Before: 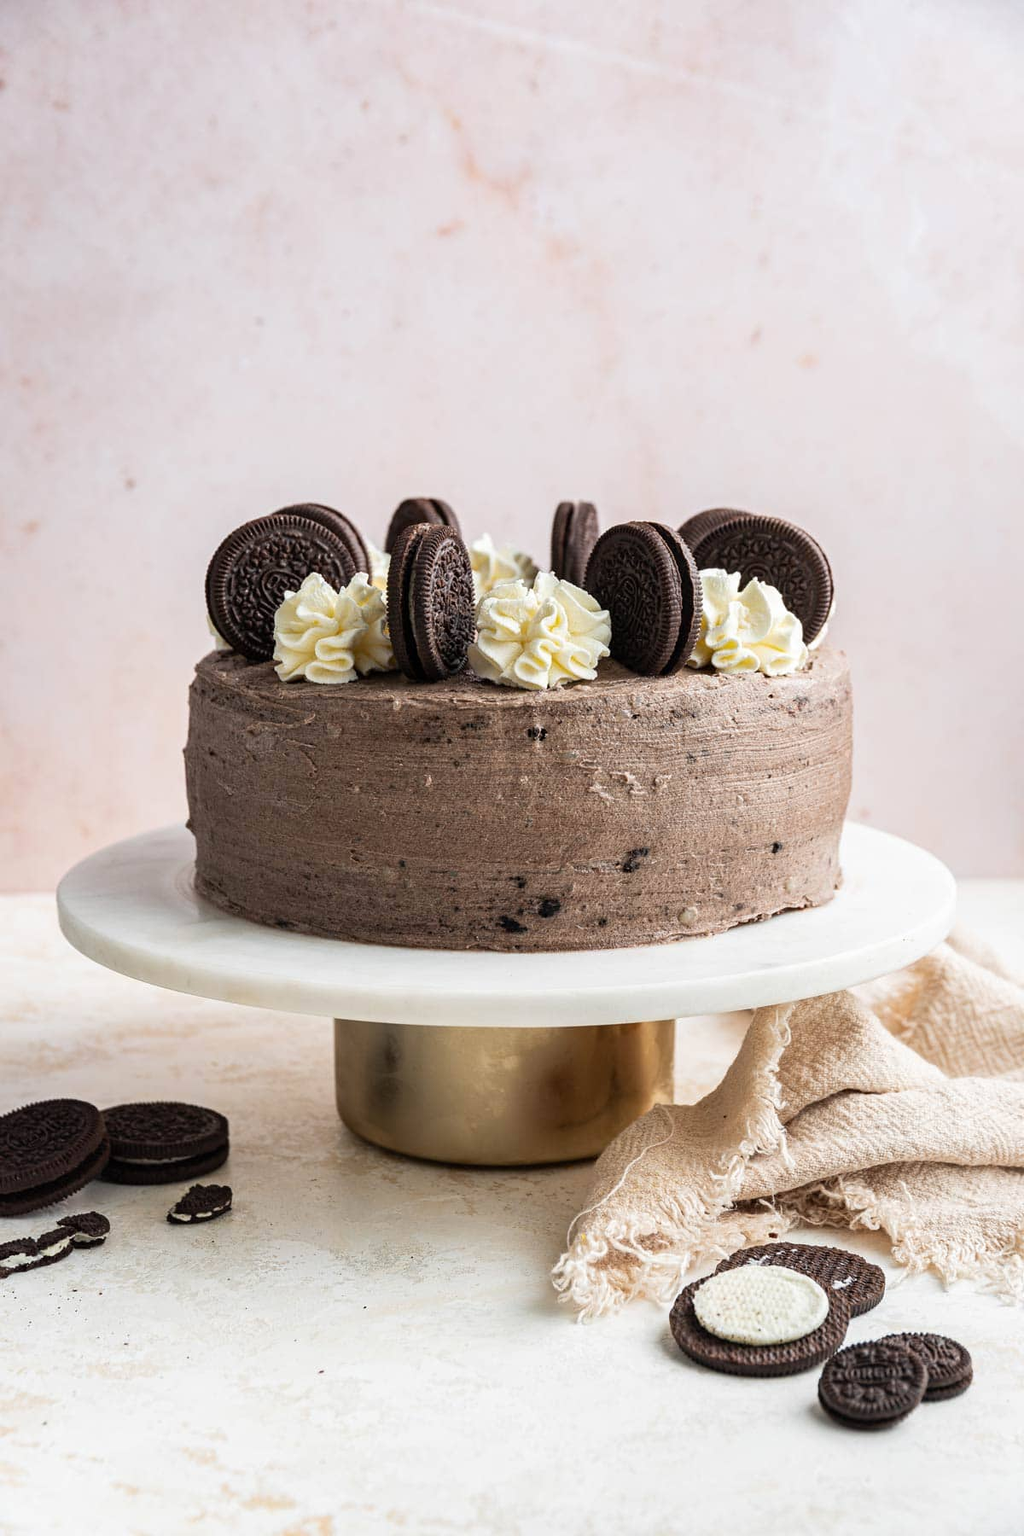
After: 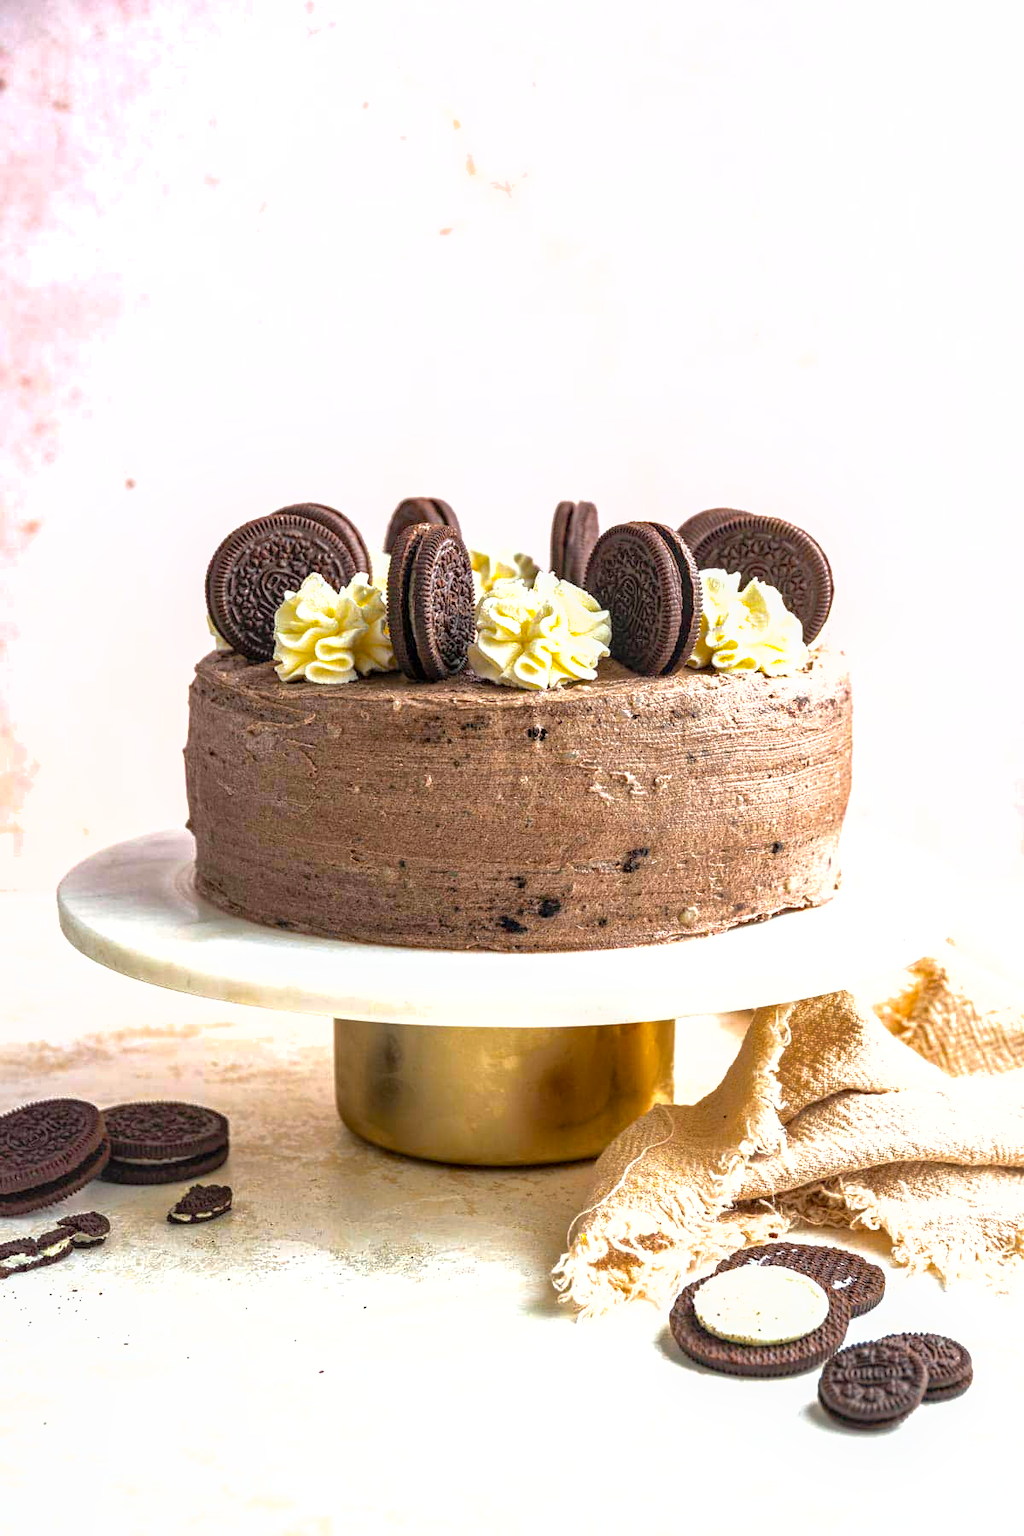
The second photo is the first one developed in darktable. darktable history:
color balance rgb: linear chroma grading › global chroma 15.168%, perceptual saturation grading › global saturation 19.833%, global vibrance 20%
exposure: black level correction 0, exposure 0.698 EV, compensate exposure bias true, compensate highlight preservation false
shadows and highlights: on, module defaults
local contrast: on, module defaults
